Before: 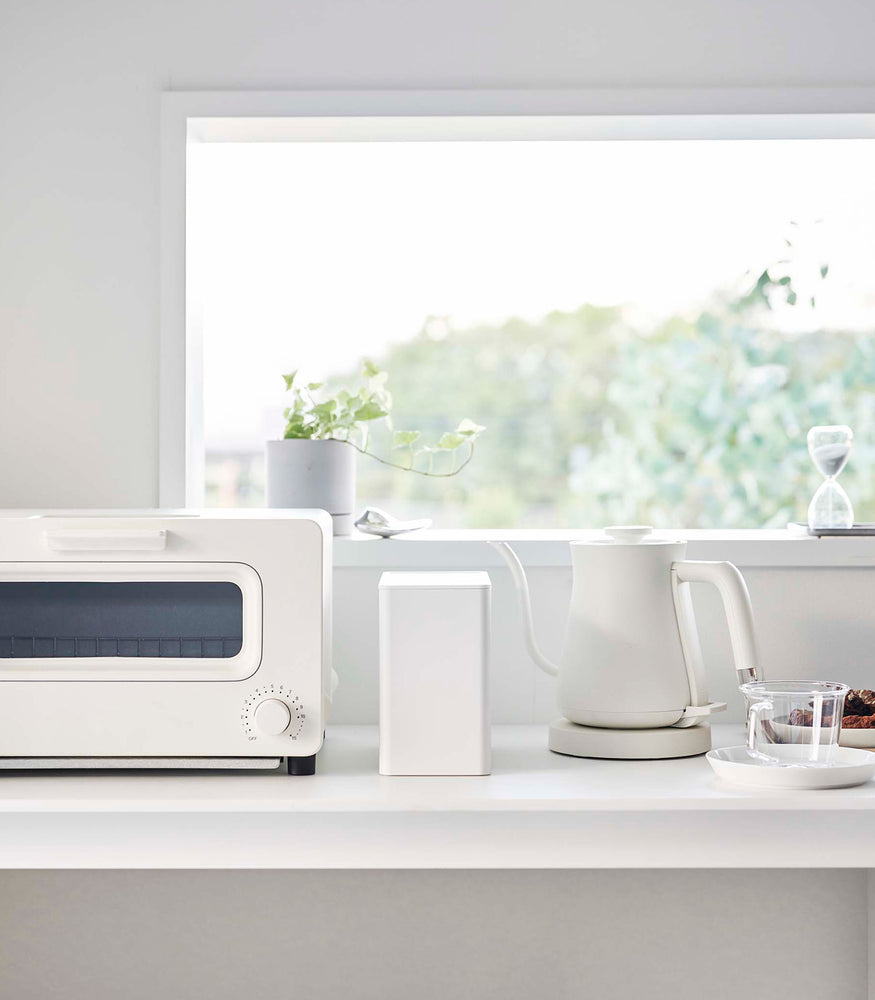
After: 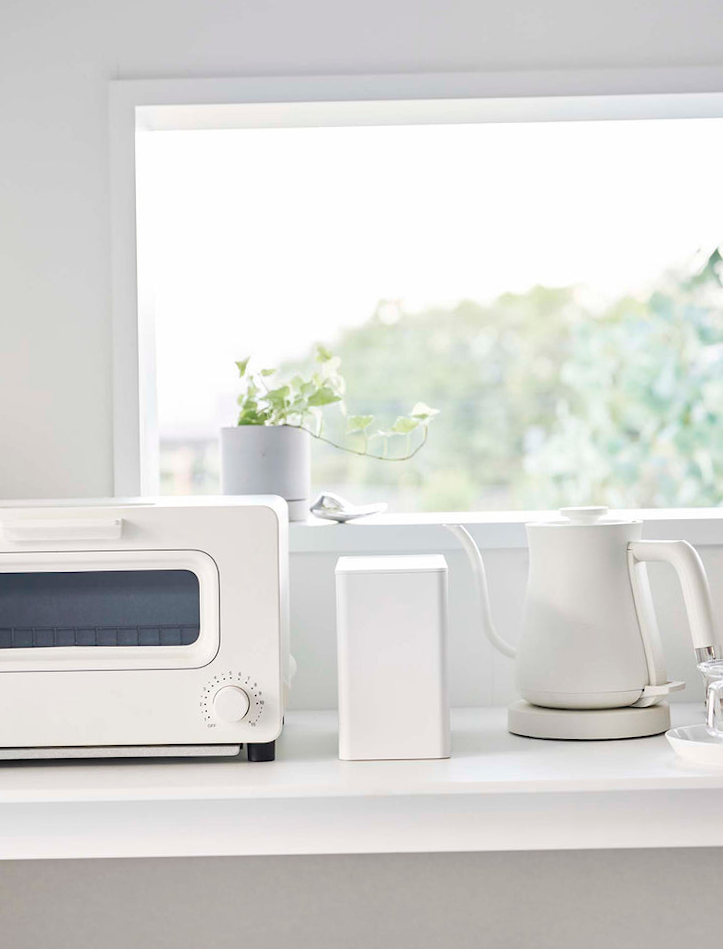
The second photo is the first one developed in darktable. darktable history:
crop and rotate: angle 1°, left 4.281%, top 0.642%, right 11.383%, bottom 2.486%
color balance: mode lift, gamma, gain (sRGB)
